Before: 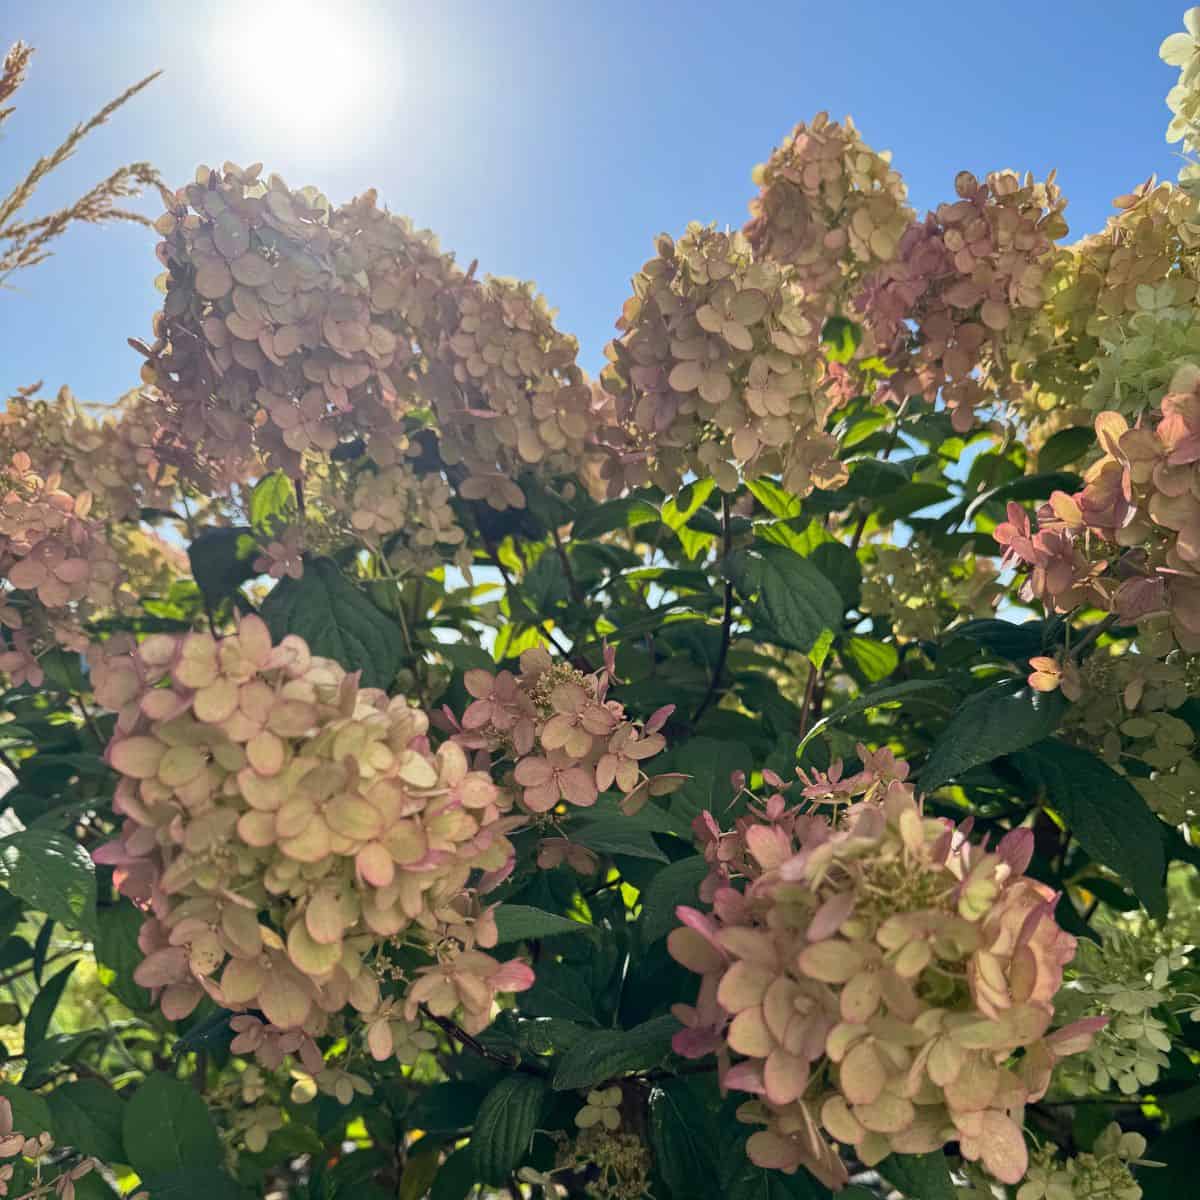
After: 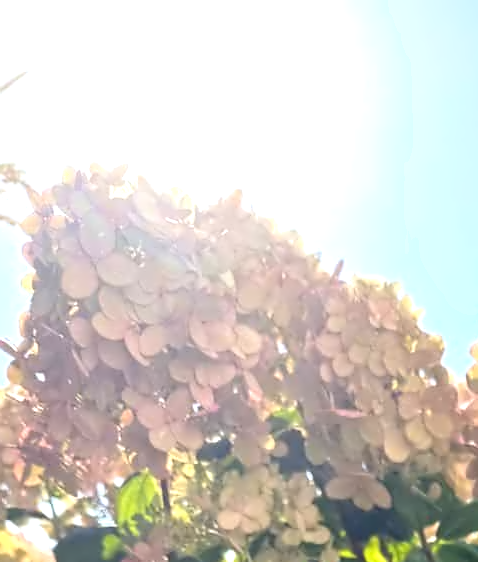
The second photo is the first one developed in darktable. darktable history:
exposure: black level correction 0, exposure 1 EV, compensate highlight preservation false
shadows and highlights: shadows -70.14, highlights 36.25, soften with gaussian
crop and rotate: left 11.248%, top 0.057%, right 48.904%, bottom 53.066%
contrast equalizer: octaves 7, y [[0.5 ×6], [0.5 ×6], [0.5 ×6], [0, 0.033, 0.067, 0.1, 0.133, 0.167], [0, 0.05, 0.1, 0.15, 0.2, 0.25]]
